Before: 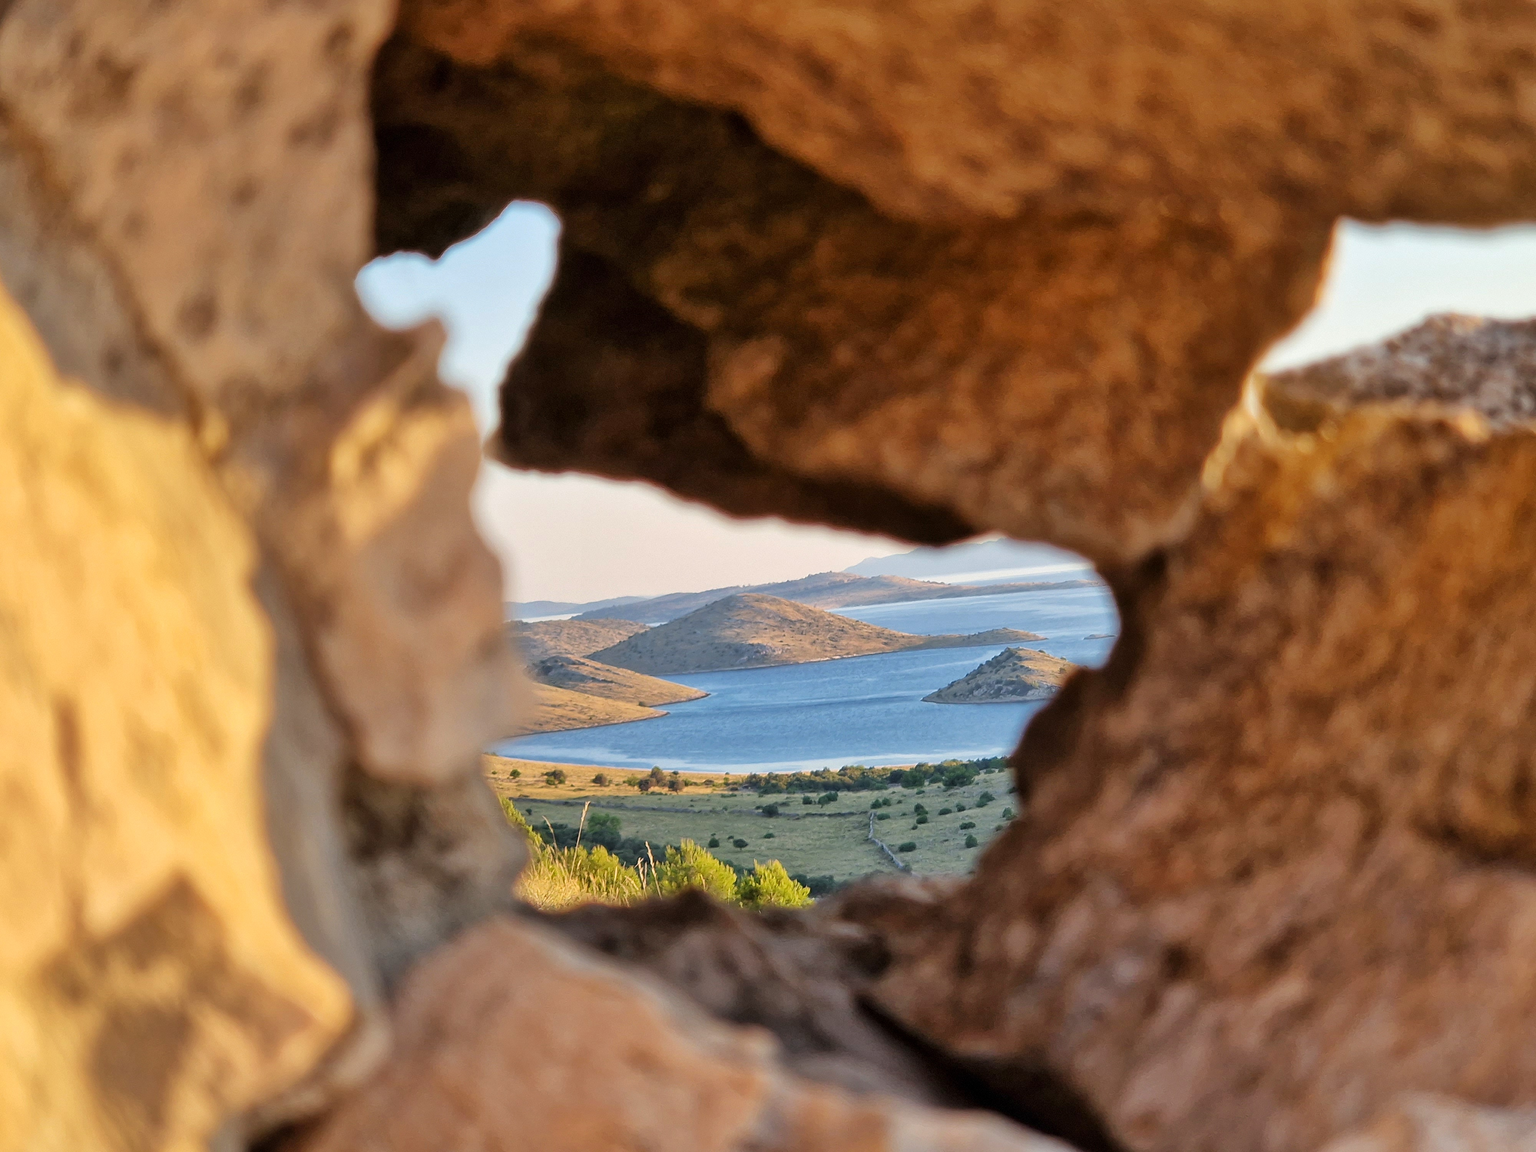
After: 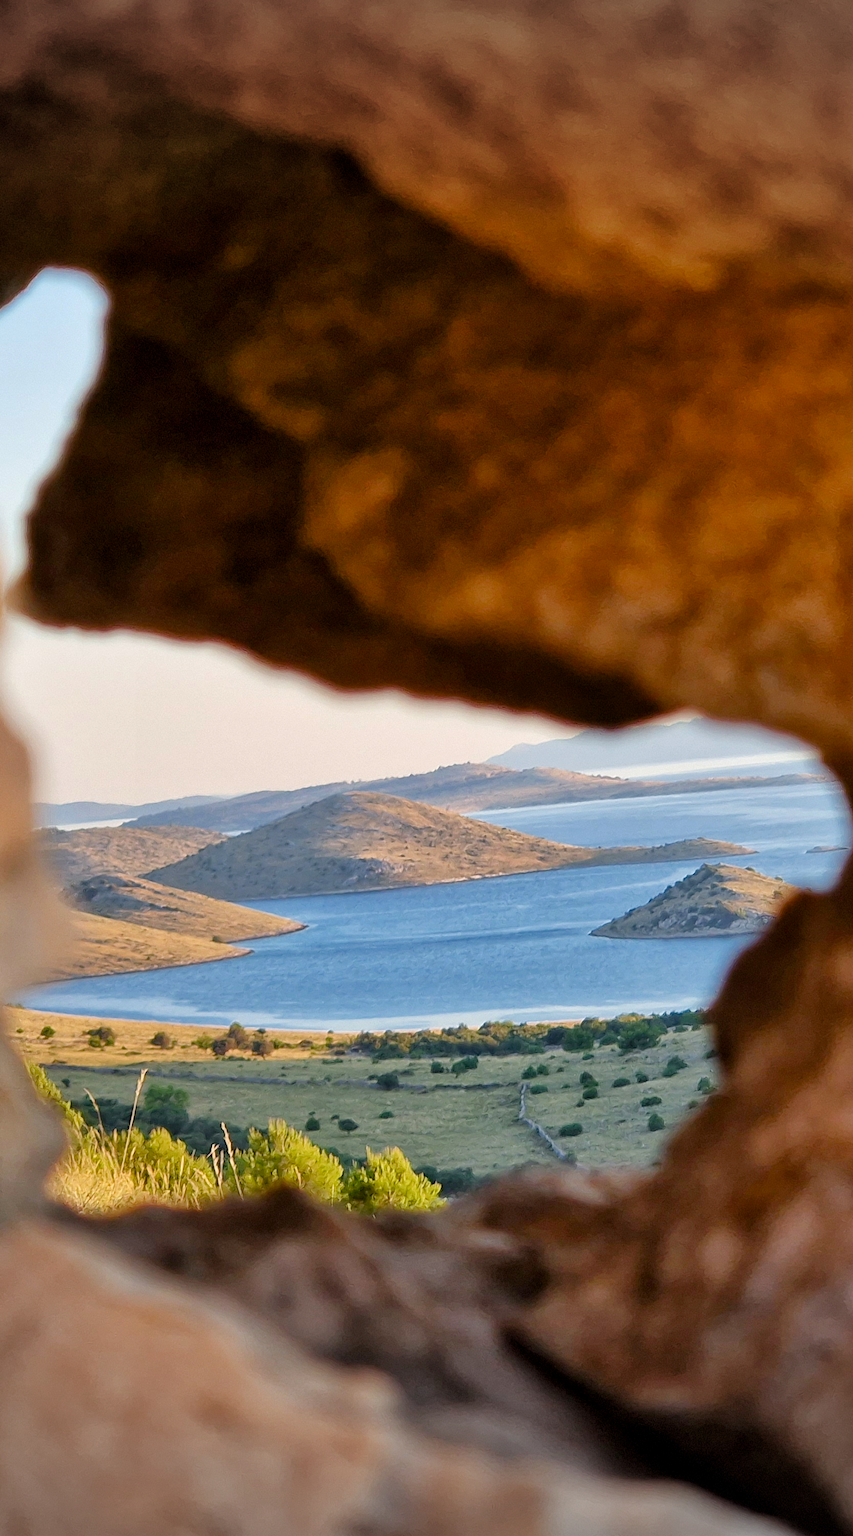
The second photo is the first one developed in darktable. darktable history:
crop: left 31.229%, right 27.105%
vignetting: fall-off start 100%, brightness -0.282, width/height ratio 1.31
color balance rgb: perceptual saturation grading › global saturation 20%, perceptual saturation grading › highlights -25%, perceptual saturation grading › shadows 25%
exposure: black level correction 0.001, exposure 0.014 EV, compensate highlight preservation false
